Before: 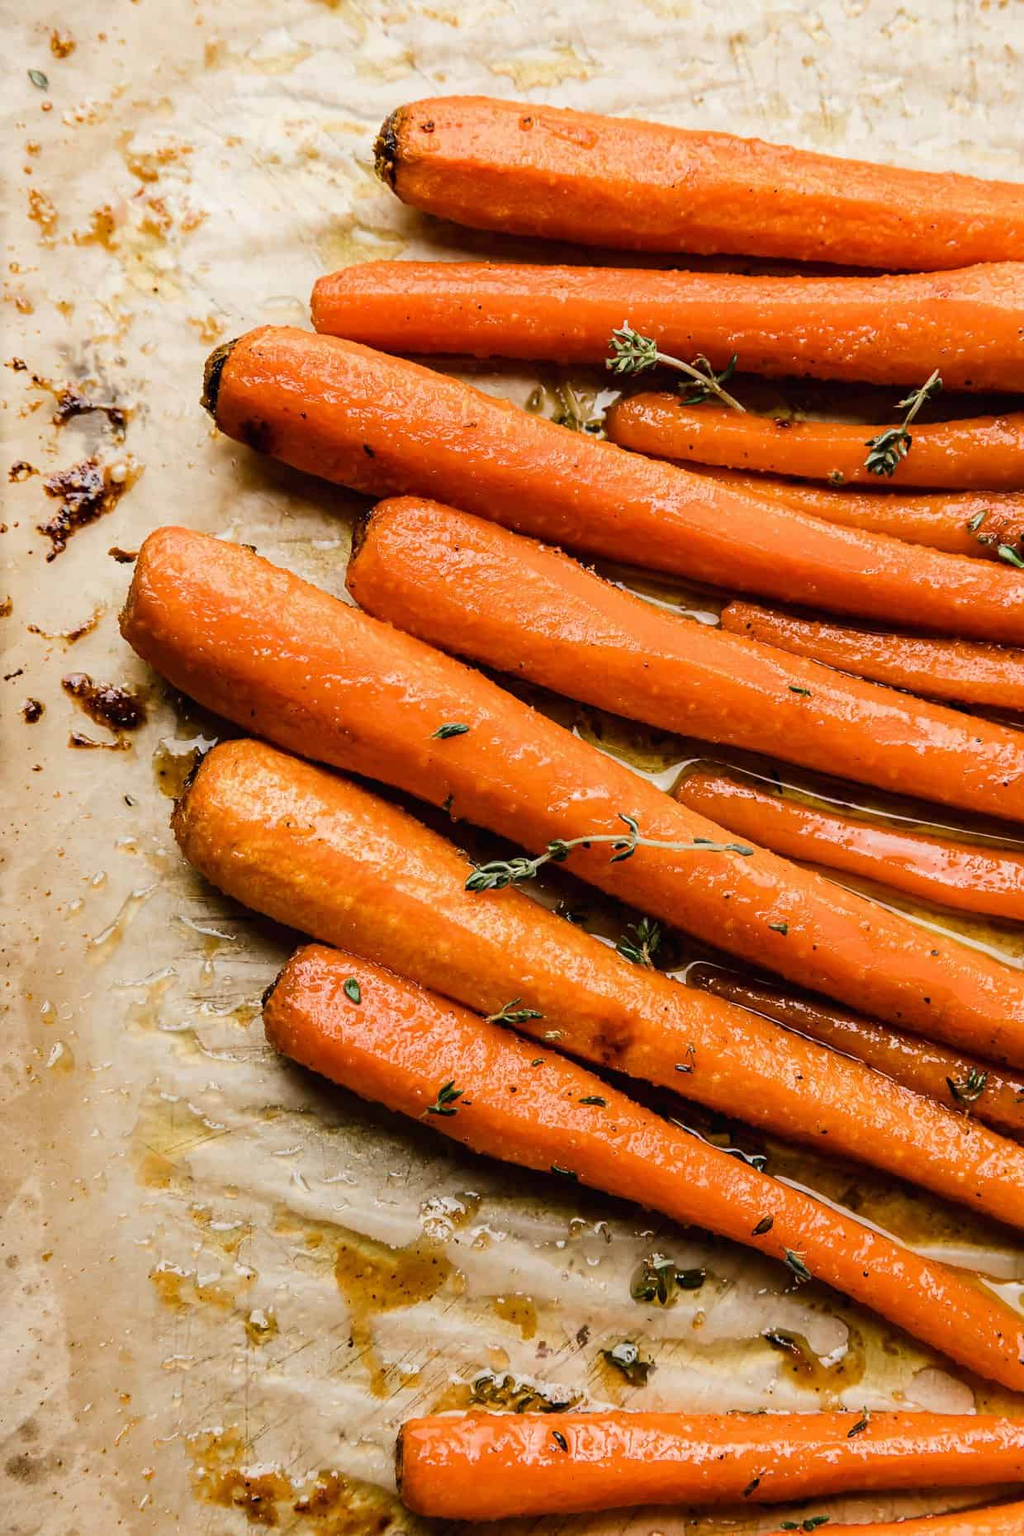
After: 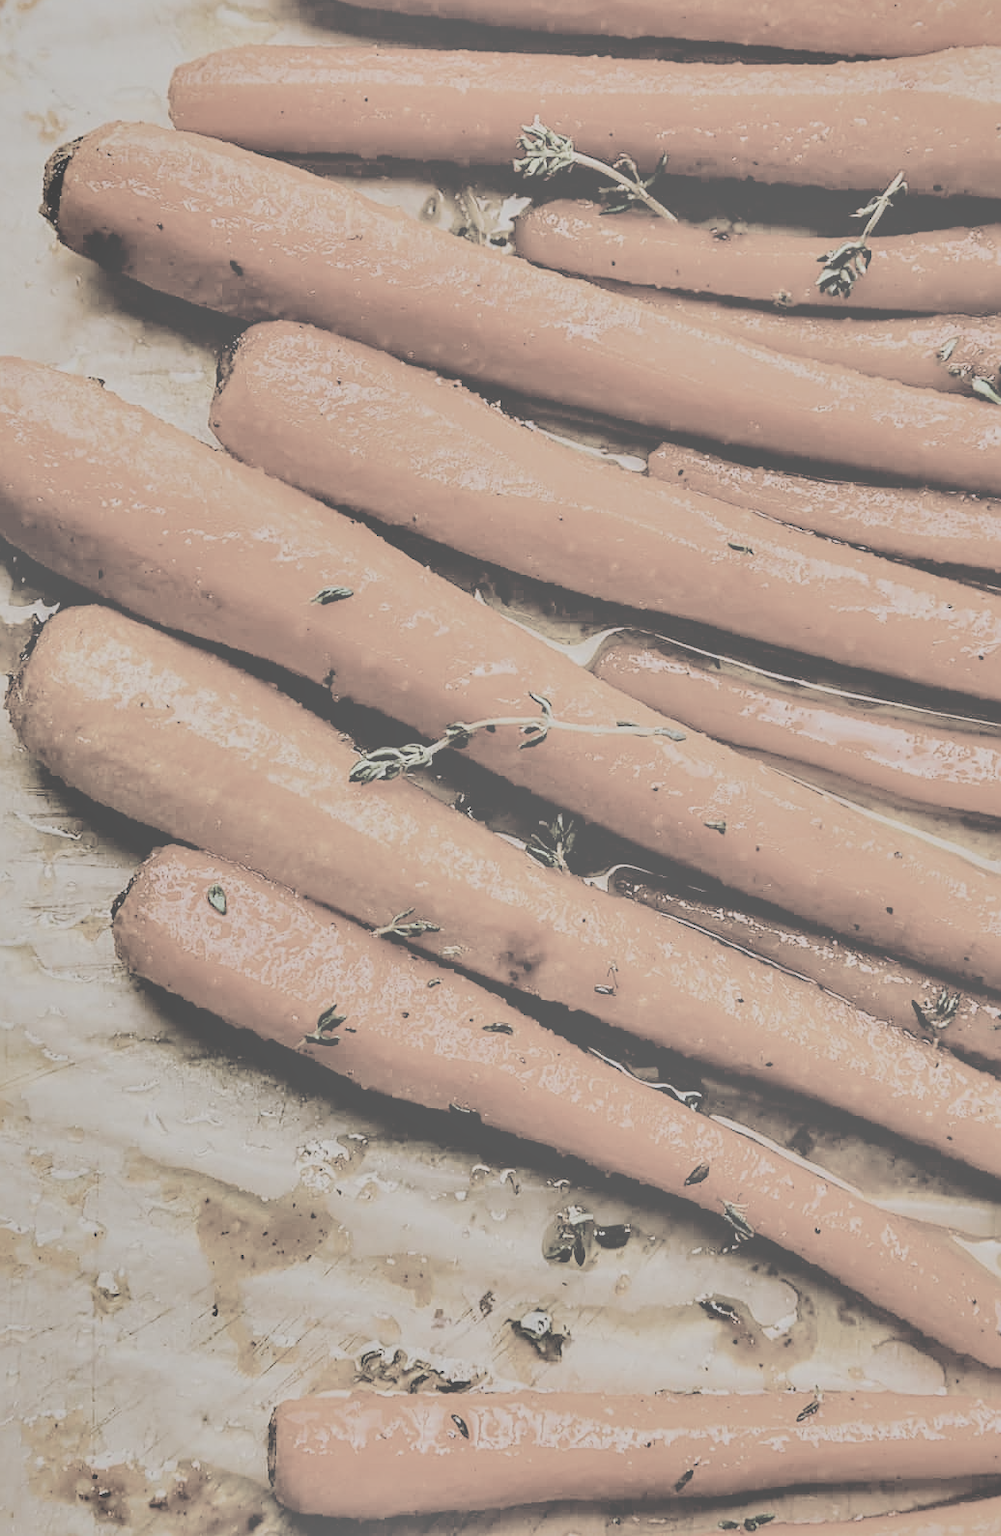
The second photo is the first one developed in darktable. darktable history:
filmic rgb: black relative exposure -6.15 EV, white relative exposure 6.96 EV, hardness 2.24, color science v6 (2022)
crop: left 16.351%, top 14.512%
contrast brightness saturation: contrast -0.339, brightness 0.742, saturation -0.793
sharpen: on, module defaults
shadows and highlights: radius 105.7, shadows 23.46, highlights -59.37, low approximation 0.01, soften with gaussian
color balance rgb: perceptual saturation grading › global saturation 20%, perceptual saturation grading › highlights -25.559%, perceptual saturation grading › shadows 49.889%, global vibrance 20%
tone equalizer: edges refinement/feathering 500, mask exposure compensation -1.57 EV, preserve details guided filter
